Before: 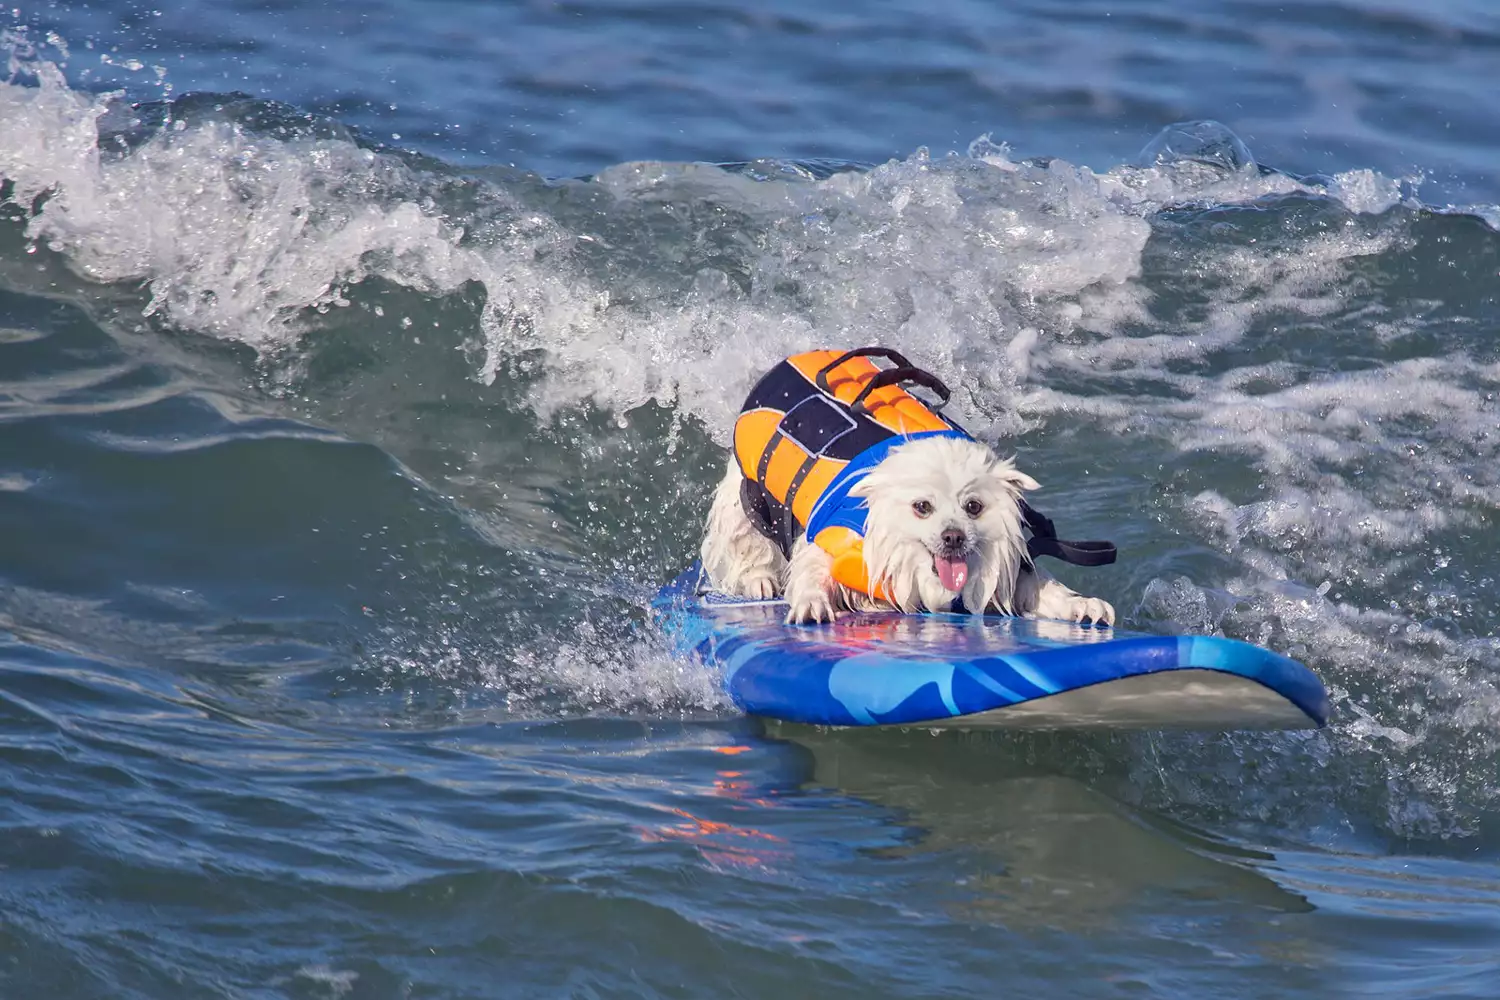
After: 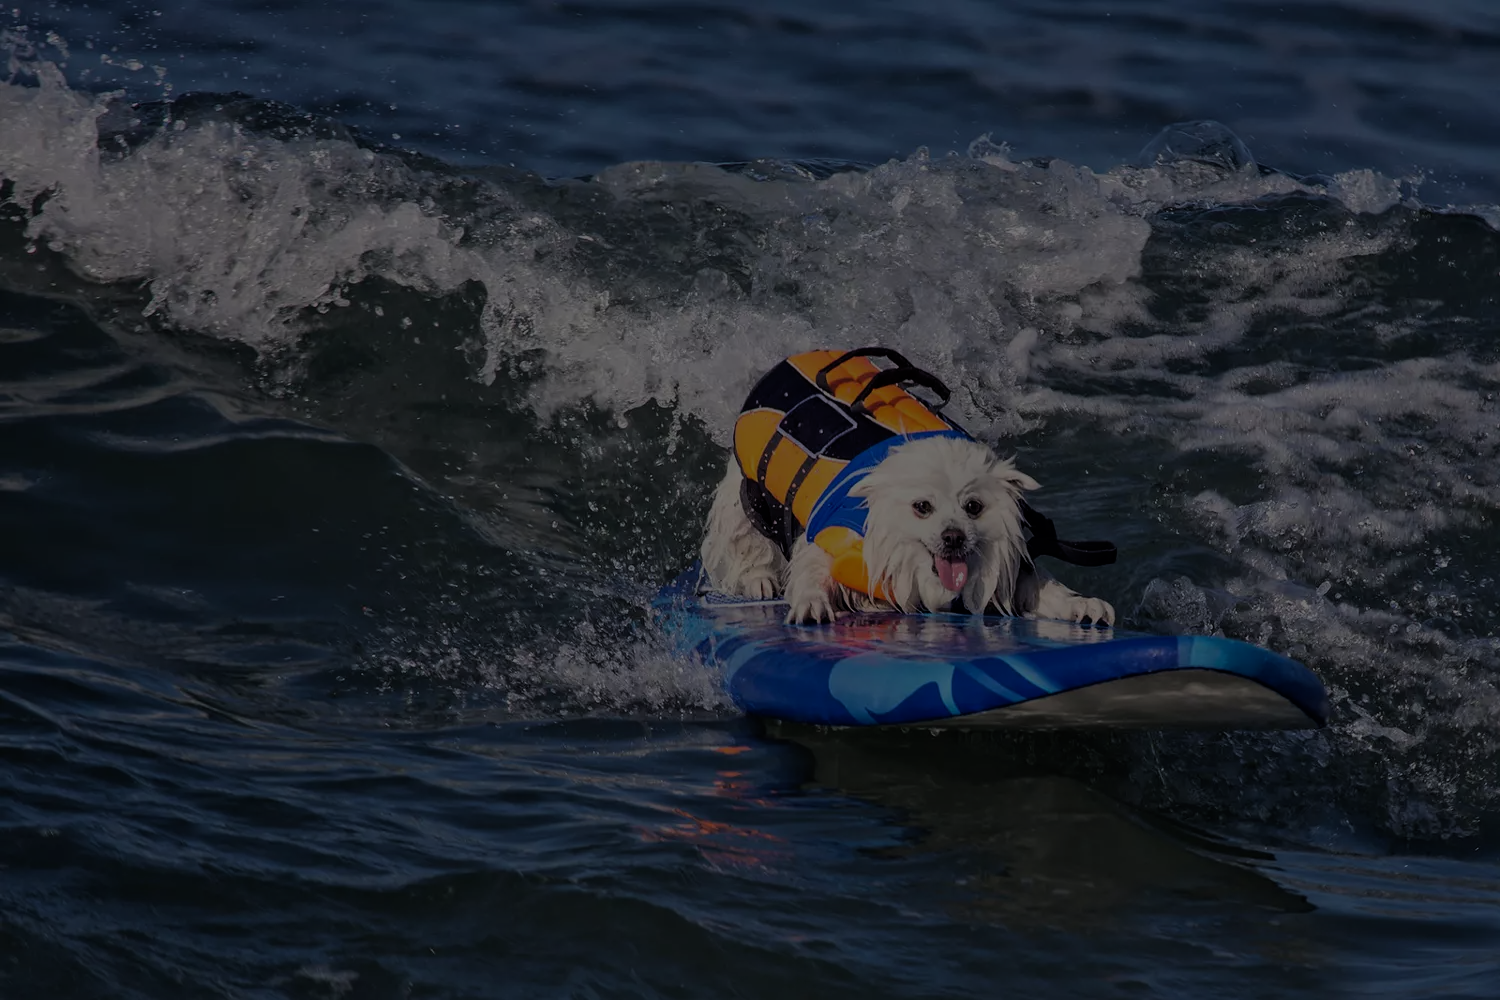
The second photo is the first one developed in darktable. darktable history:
filmic rgb: black relative exposure -7.65 EV, white relative exposure 4.56 EV, hardness 3.61
exposure: exposure -2.446 EV, compensate highlight preservation false
